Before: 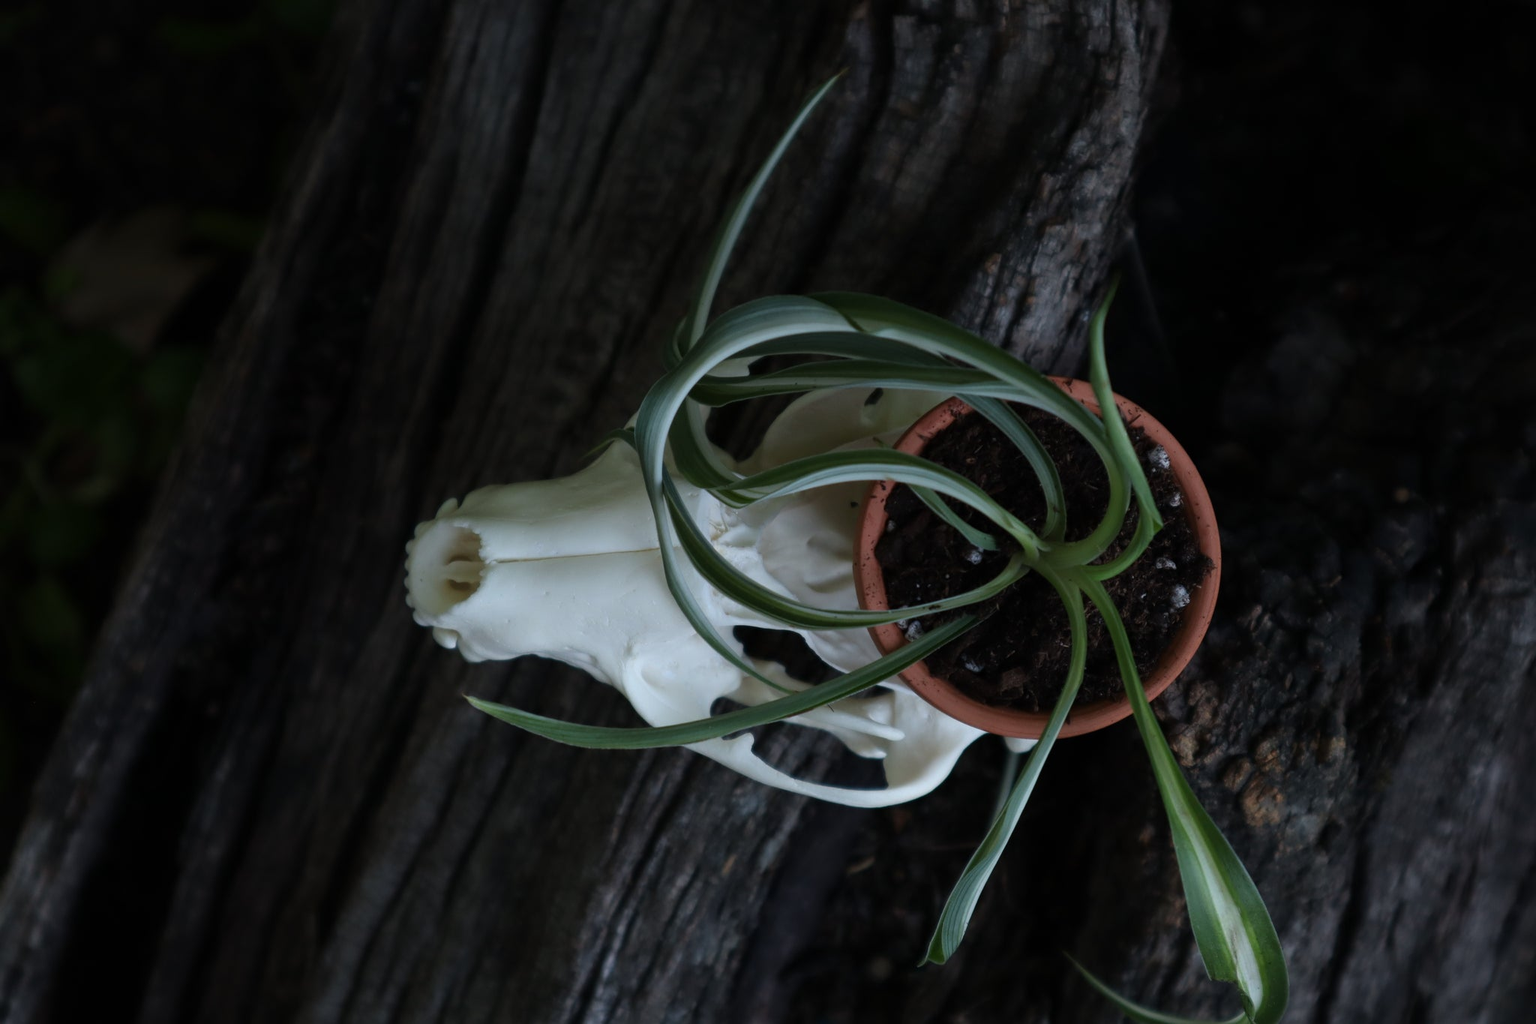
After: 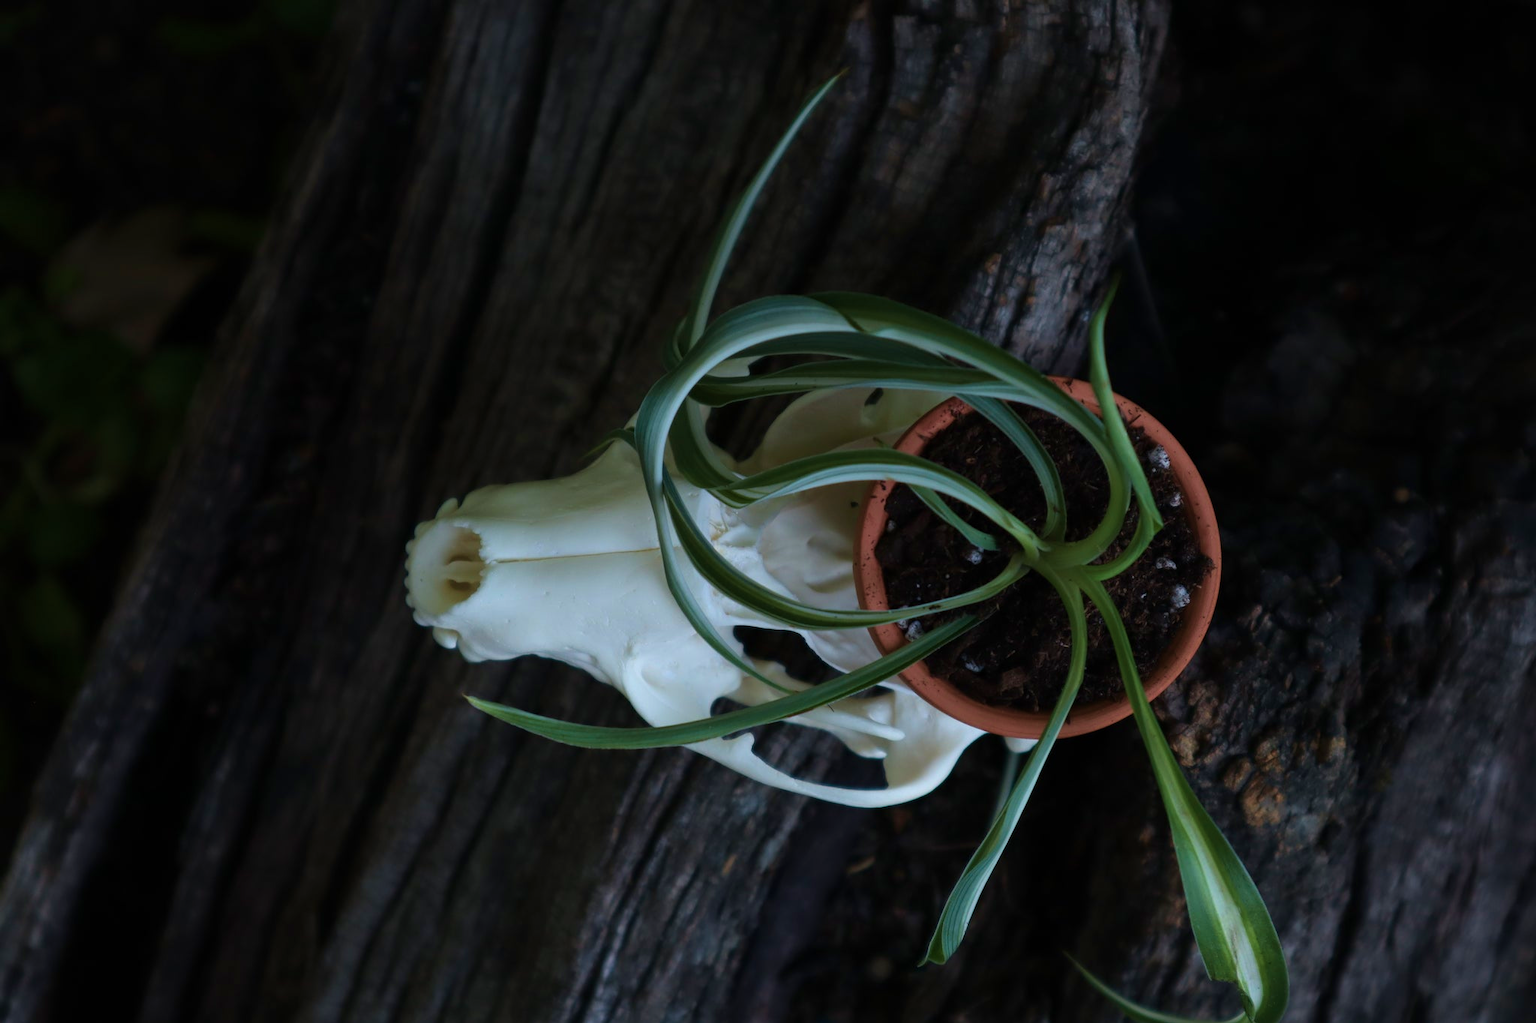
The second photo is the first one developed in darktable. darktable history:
velvia: strength 44.76%
